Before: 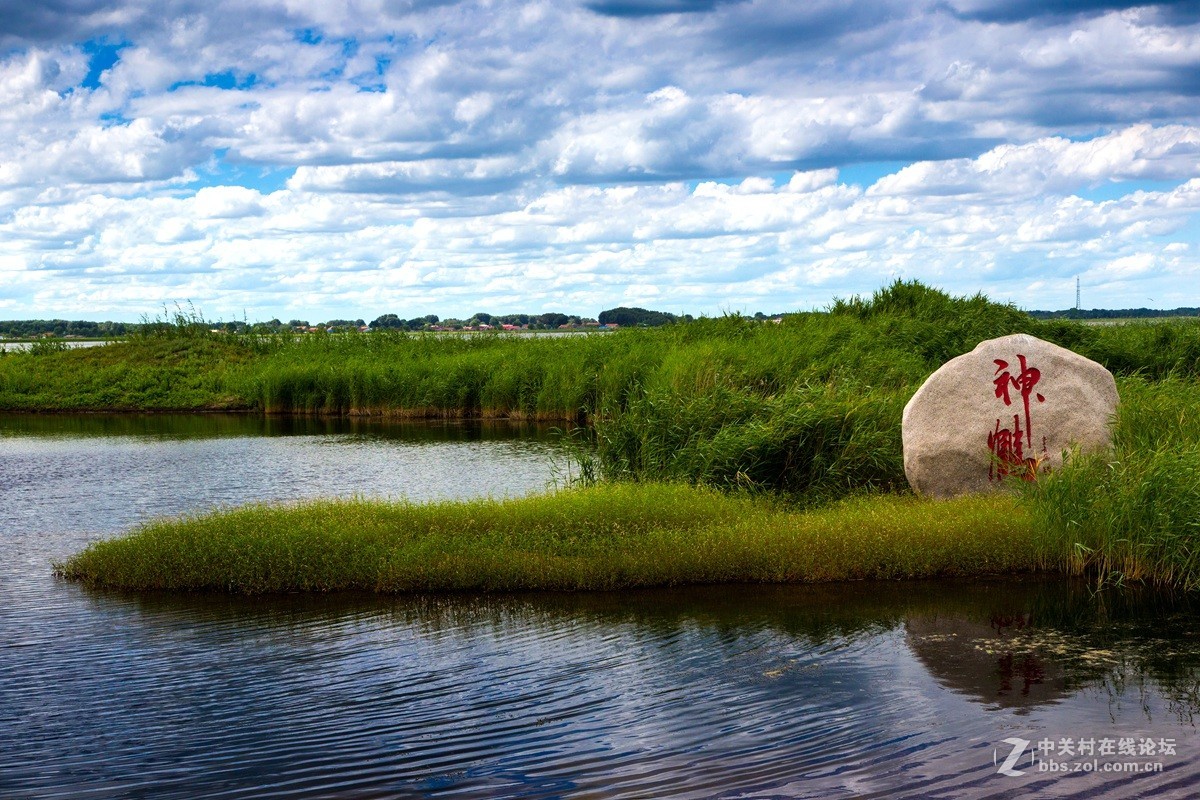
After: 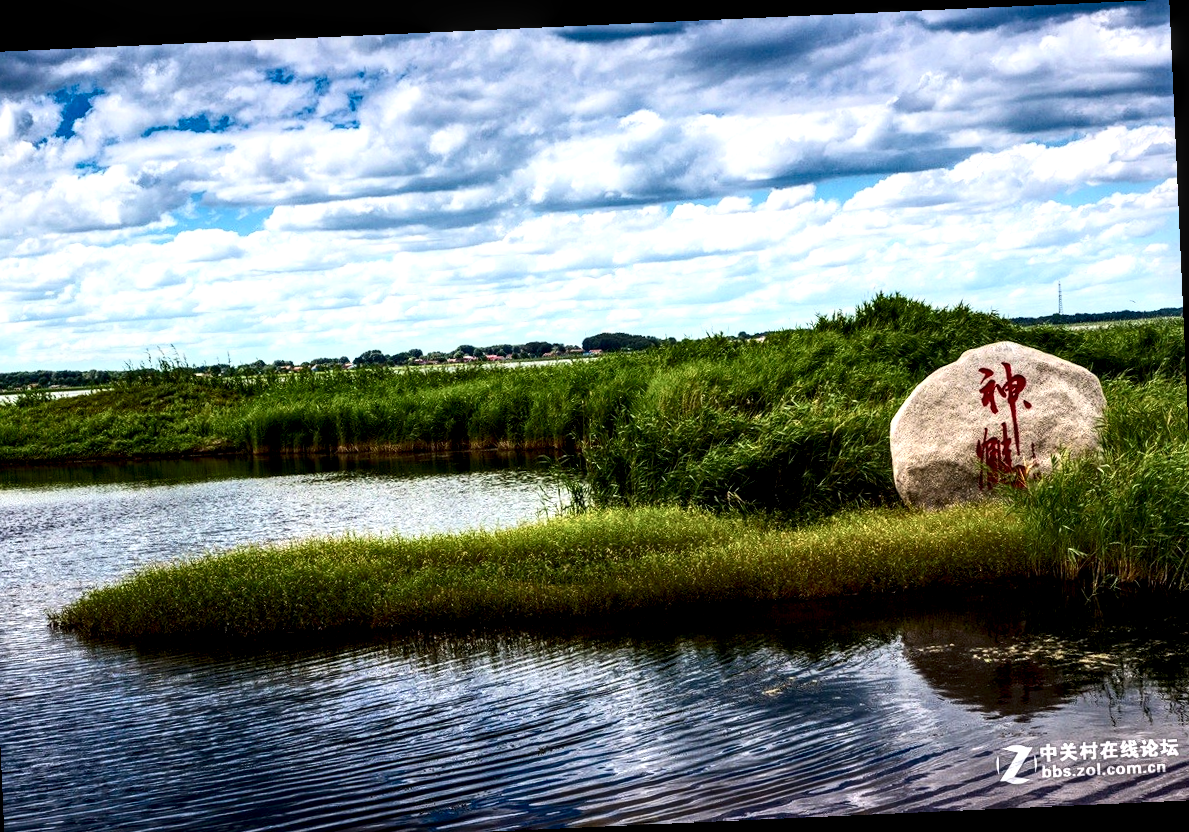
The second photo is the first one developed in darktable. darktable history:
crop and rotate: left 2.536%, right 1.107%, bottom 2.246%
contrast brightness saturation: contrast 0.28
rotate and perspective: rotation -2.56°, automatic cropping off
local contrast: highlights 65%, shadows 54%, detail 169%, midtone range 0.514
